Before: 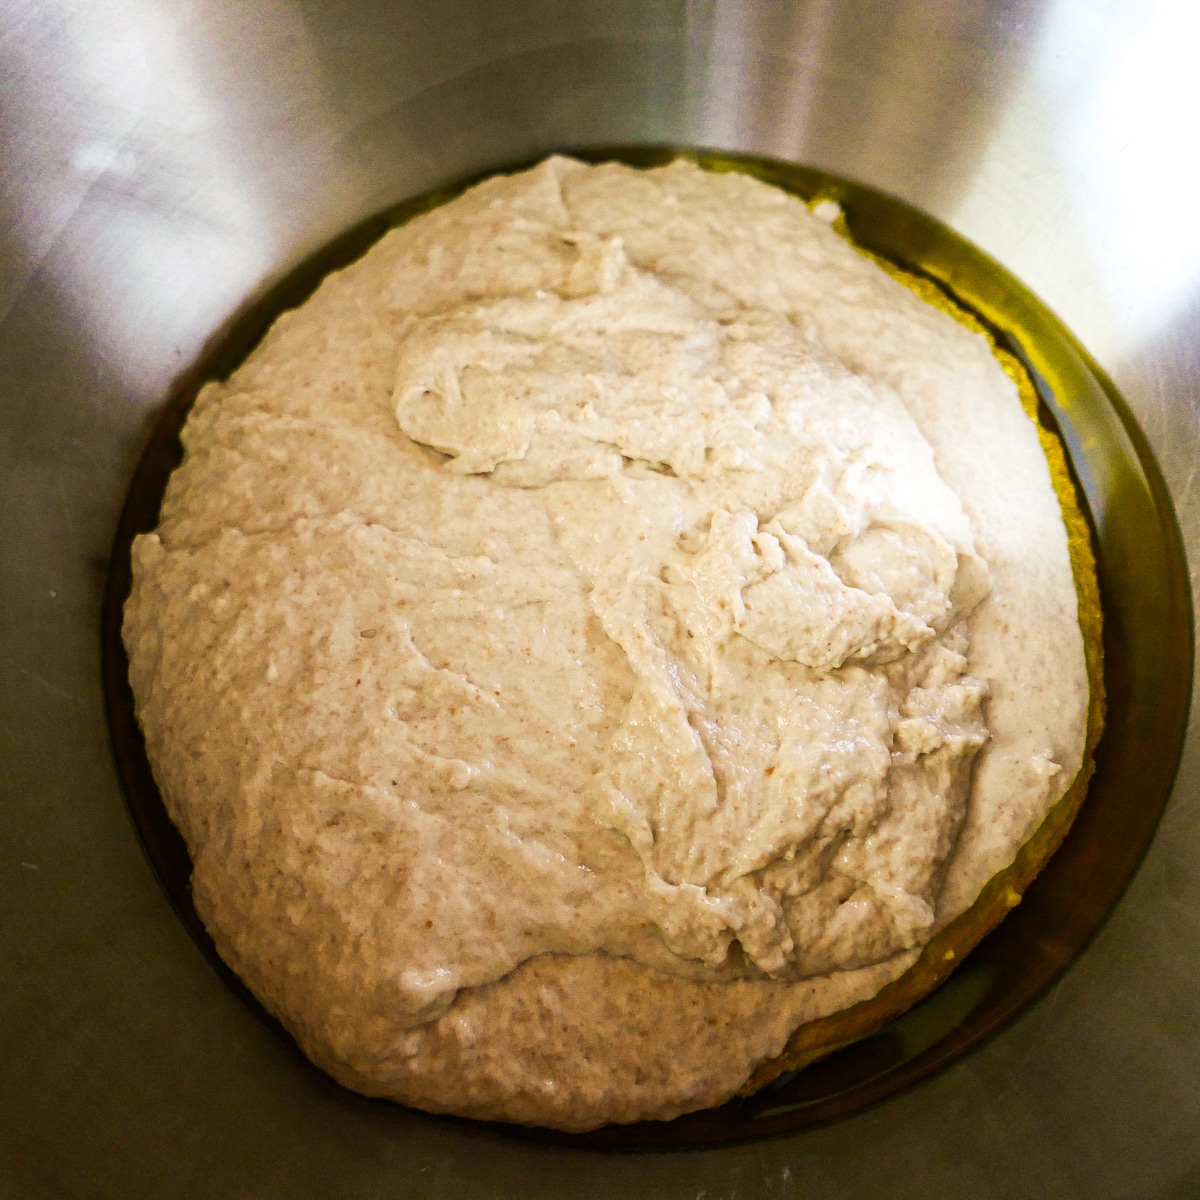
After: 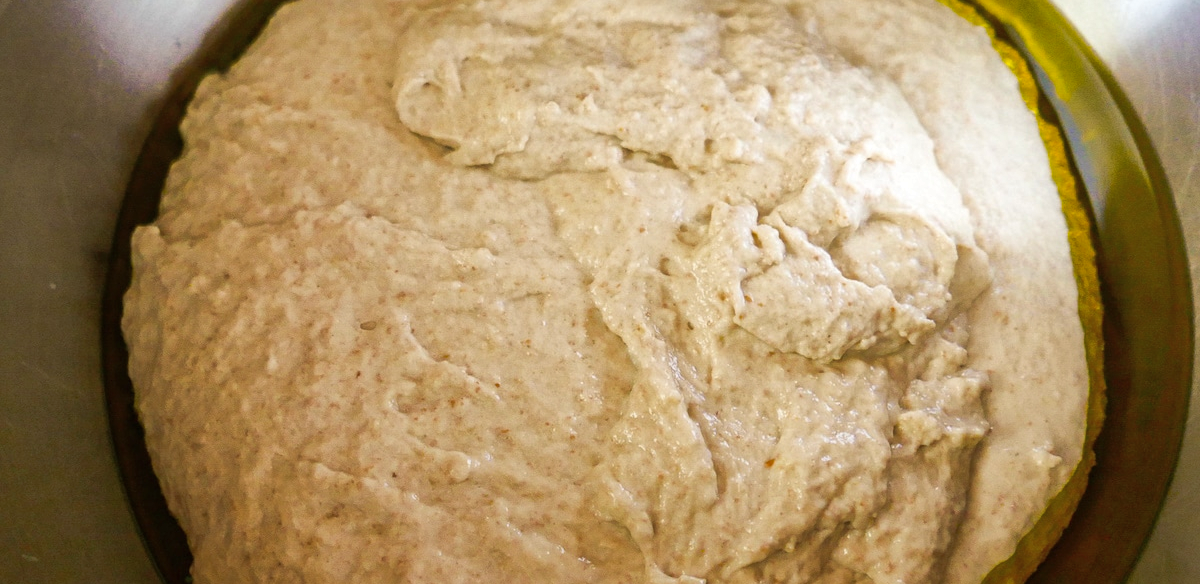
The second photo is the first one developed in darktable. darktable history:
shadows and highlights: on, module defaults
crop and rotate: top 25.736%, bottom 25.557%
